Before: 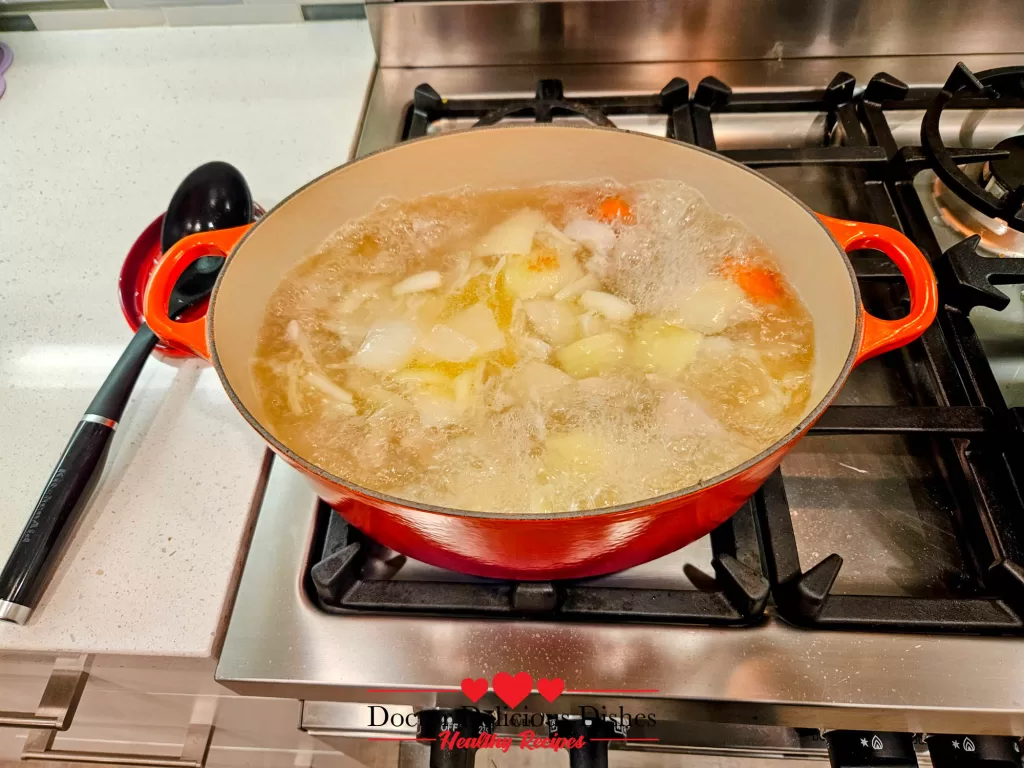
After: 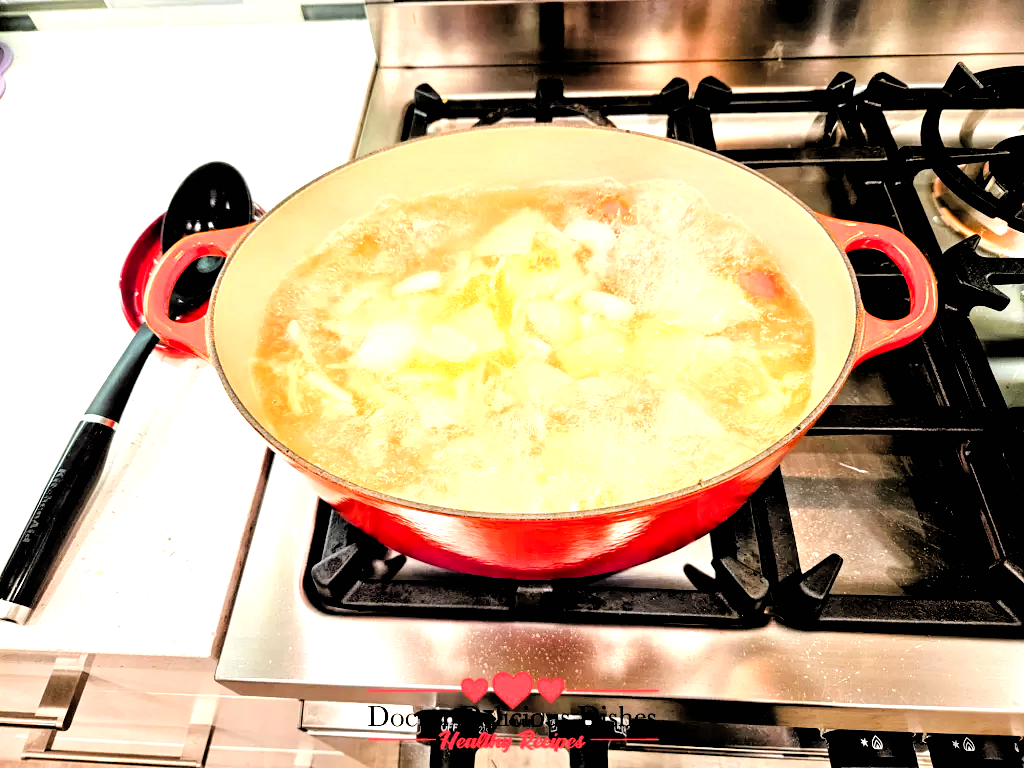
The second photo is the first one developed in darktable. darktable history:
rgb levels: preserve colors sum RGB, levels [[0.038, 0.433, 0.934], [0, 0.5, 1], [0, 0.5, 1]]
levels: levels [0, 0.394, 0.787]
filmic rgb: black relative exposure -3.64 EV, white relative exposure 2.44 EV, hardness 3.29
